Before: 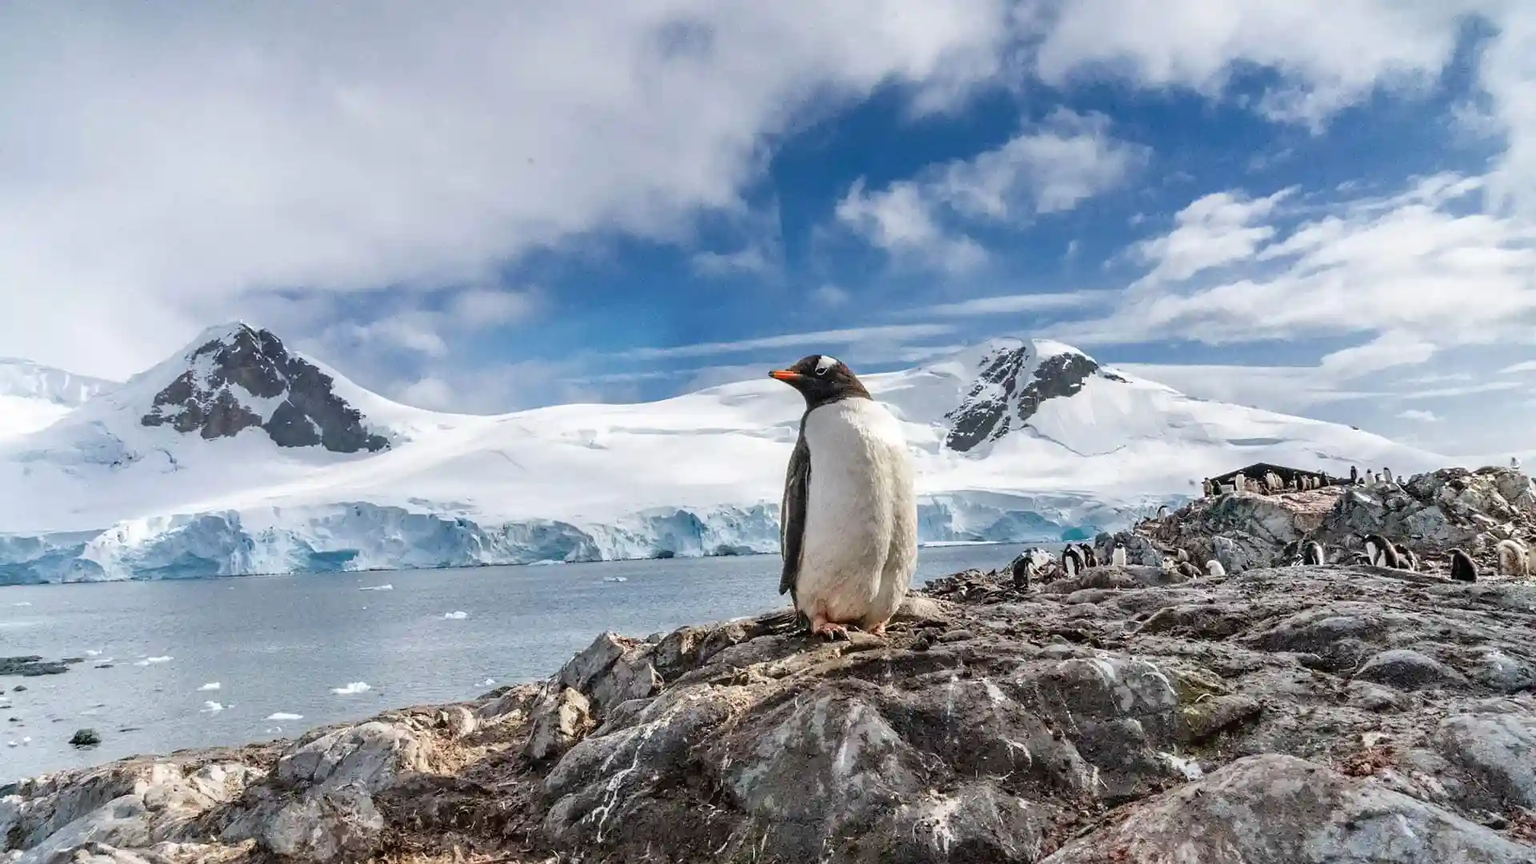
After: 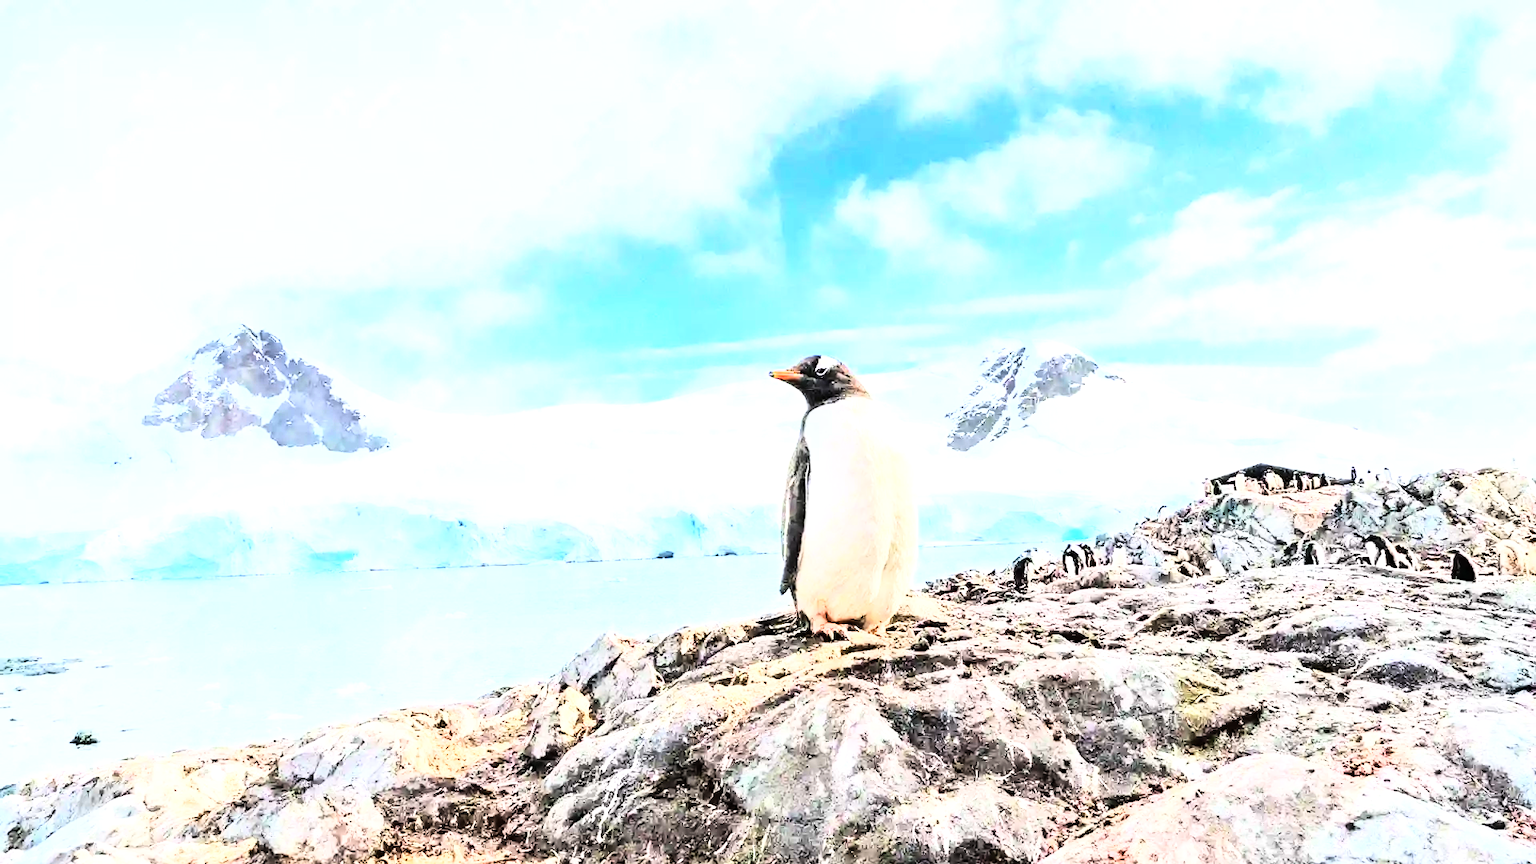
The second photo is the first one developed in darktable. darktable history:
exposure: black level correction 0, exposure 1.5 EV, compensate exposure bias true, compensate highlight preservation false
rgb curve: curves: ch0 [(0, 0) (0.21, 0.15) (0.24, 0.21) (0.5, 0.75) (0.75, 0.96) (0.89, 0.99) (1, 1)]; ch1 [(0, 0.02) (0.21, 0.13) (0.25, 0.2) (0.5, 0.67) (0.75, 0.9) (0.89, 0.97) (1, 1)]; ch2 [(0, 0.02) (0.21, 0.13) (0.25, 0.2) (0.5, 0.67) (0.75, 0.9) (0.89, 0.97) (1, 1)], compensate middle gray true
